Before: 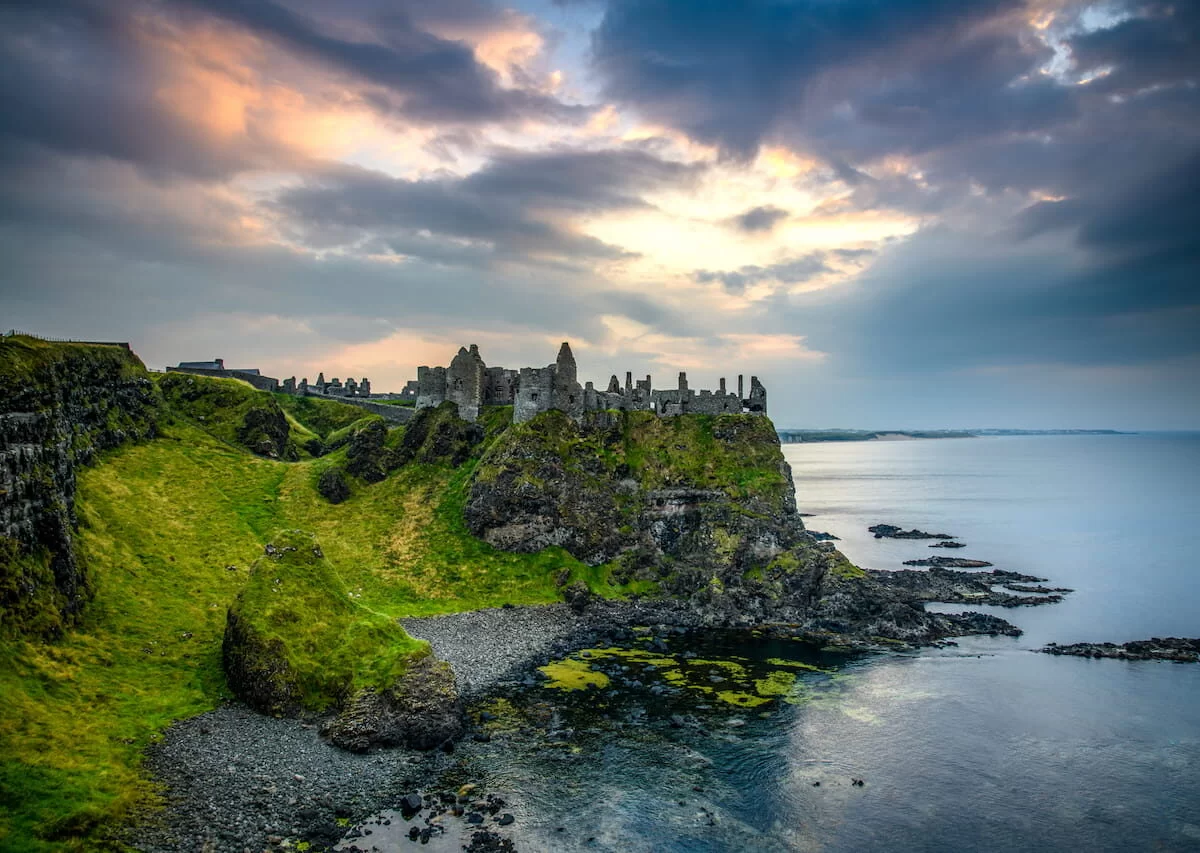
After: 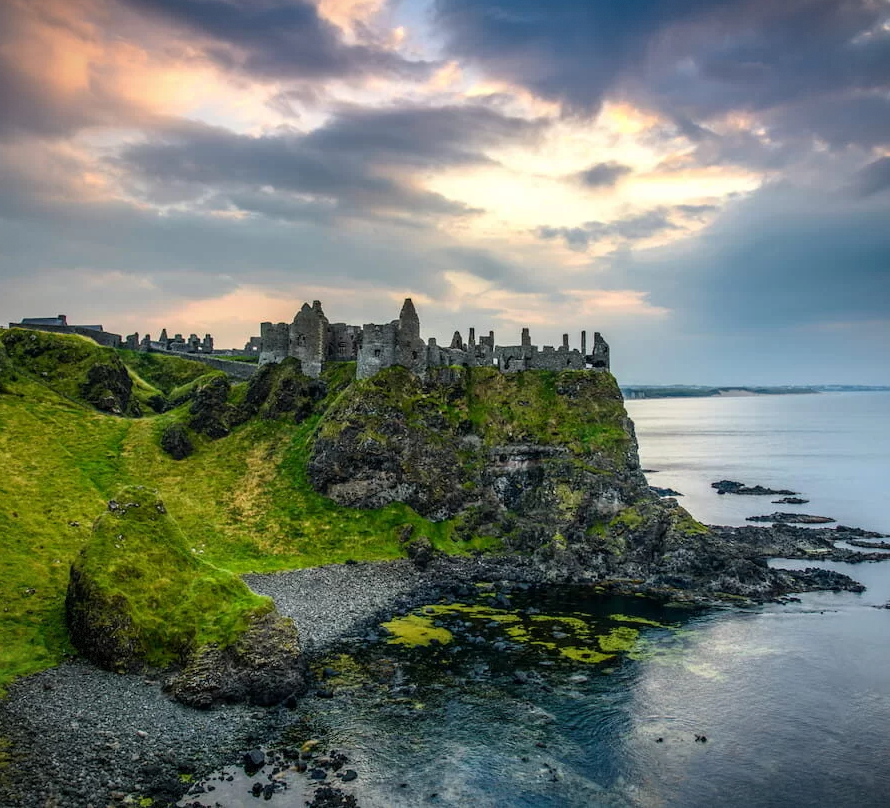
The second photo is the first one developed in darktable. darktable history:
base curve: curves: ch0 [(0, 0) (0.297, 0.298) (1, 1)], preserve colors none
crop and rotate: left 13.15%, top 5.251%, right 12.609%
vignetting: fall-off start 100%, fall-off radius 71%, brightness -0.434, saturation -0.2, width/height ratio 1.178, dithering 8-bit output, unbound false
